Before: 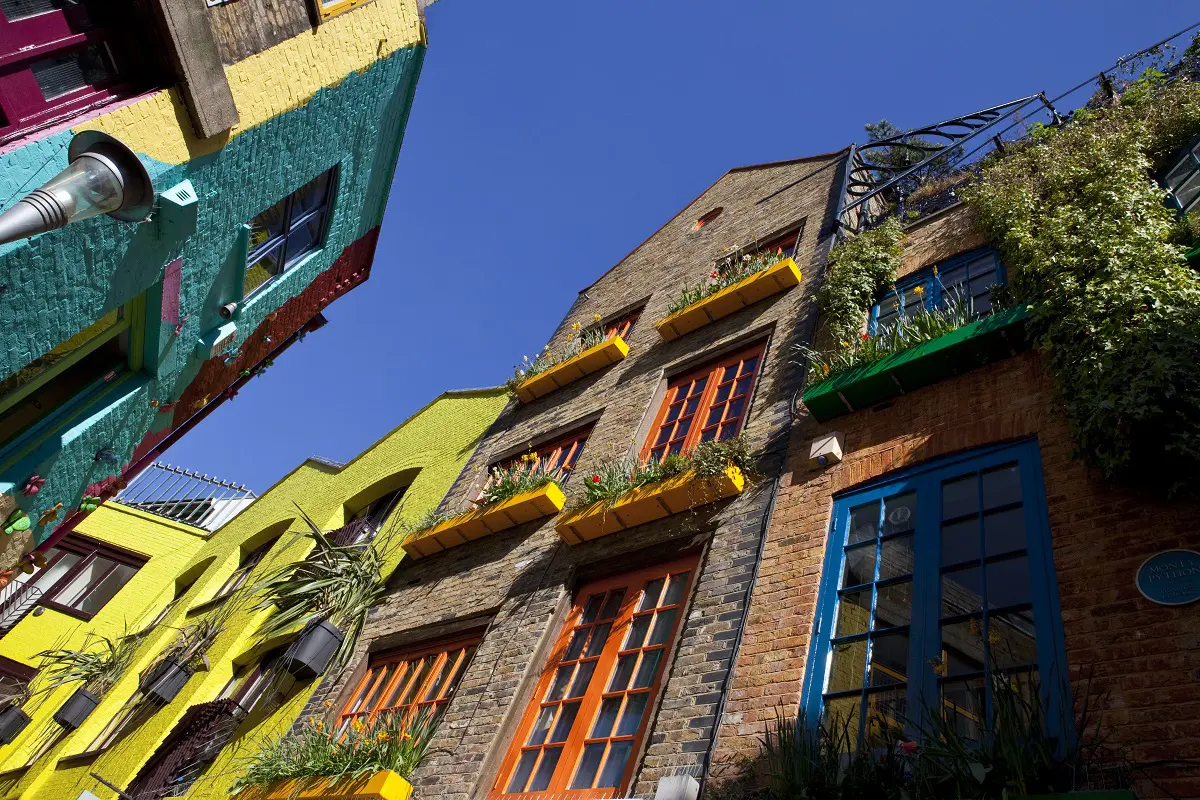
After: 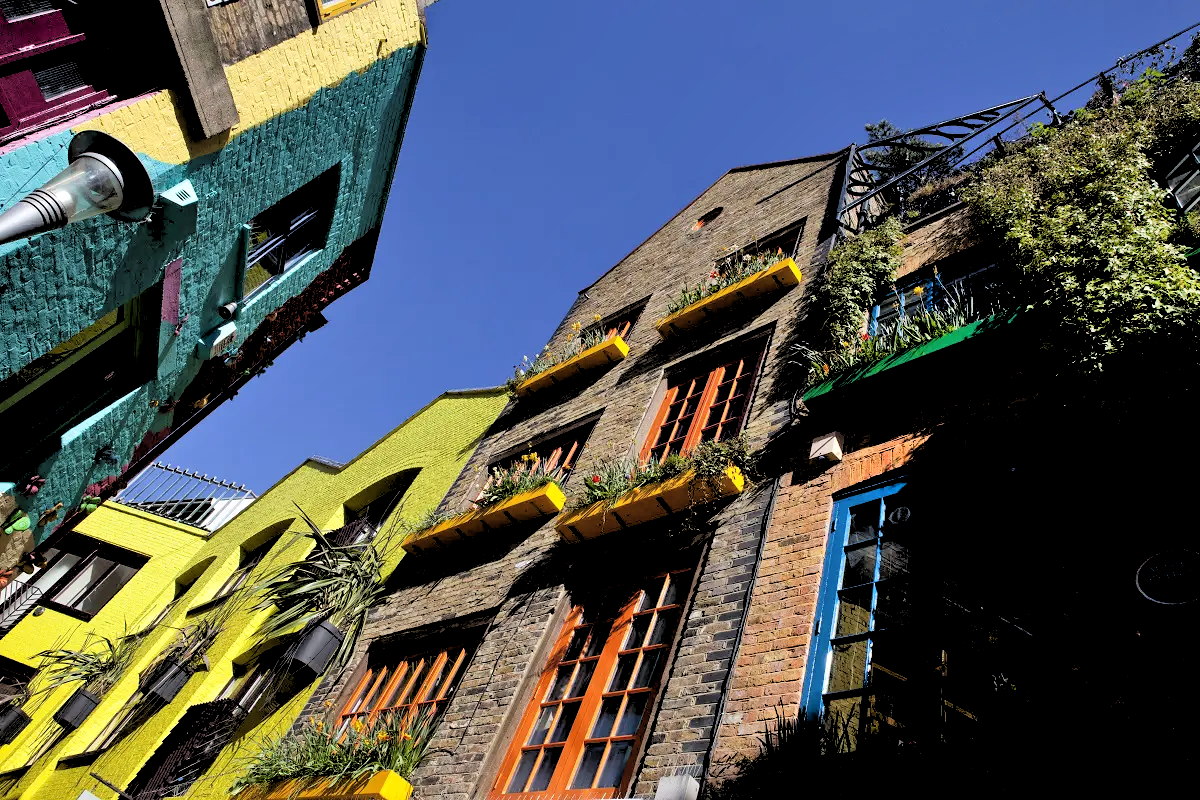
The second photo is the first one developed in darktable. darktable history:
rgb levels: levels [[0.029, 0.461, 0.922], [0, 0.5, 1], [0, 0.5, 1]]
shadows and highlights: soften with gaussian
